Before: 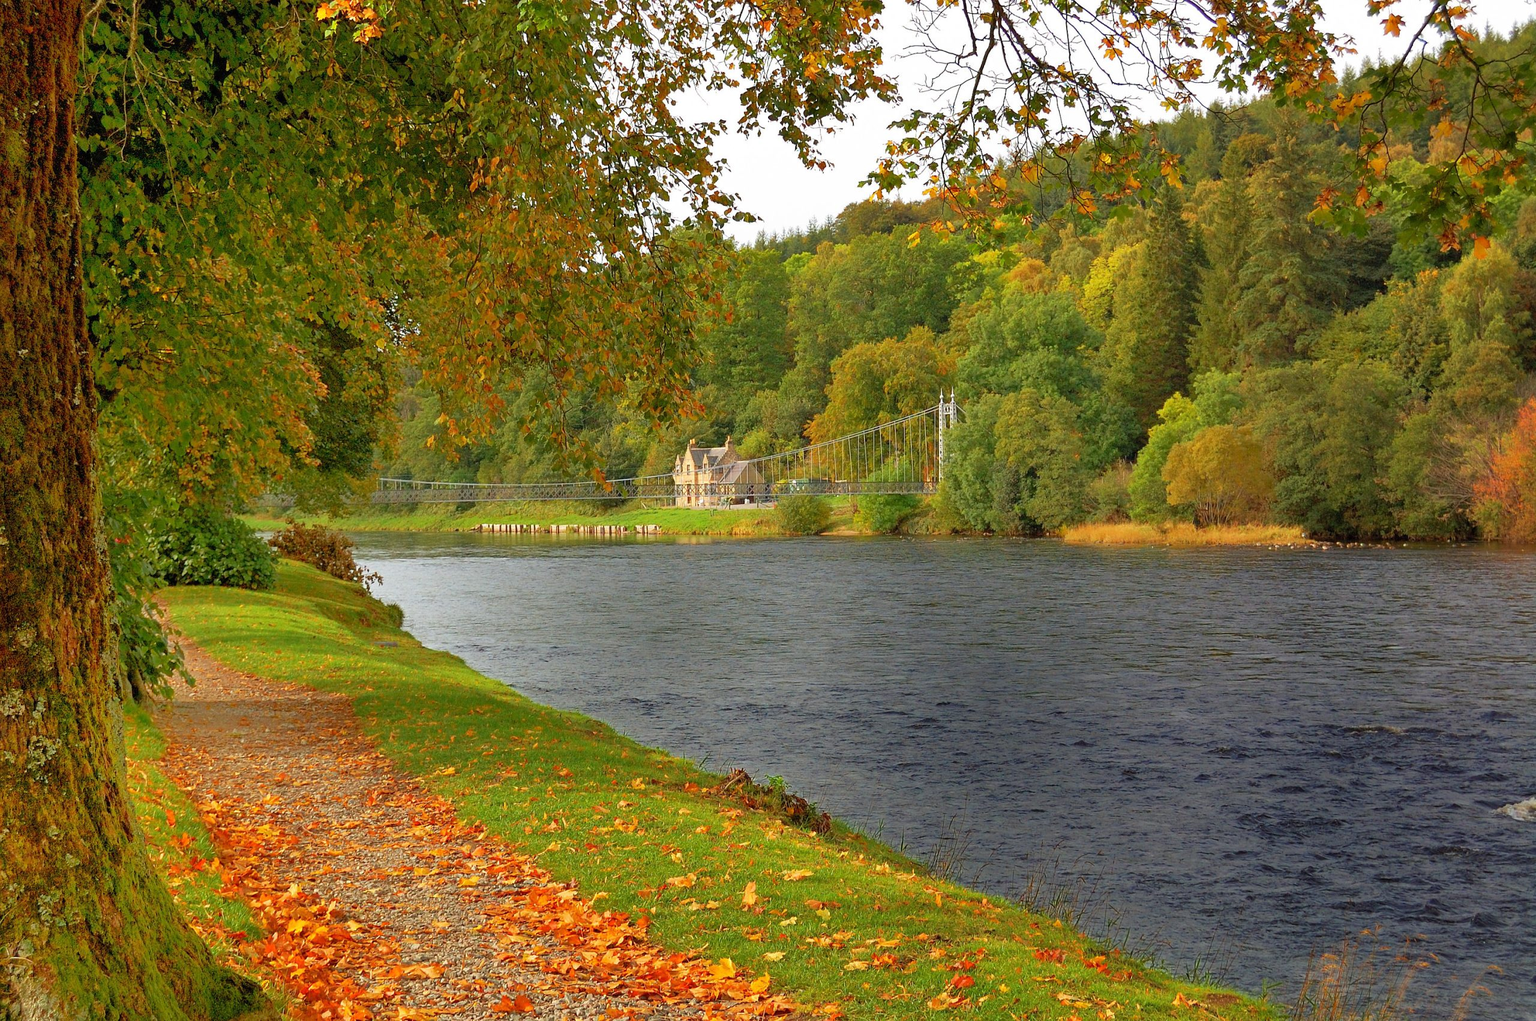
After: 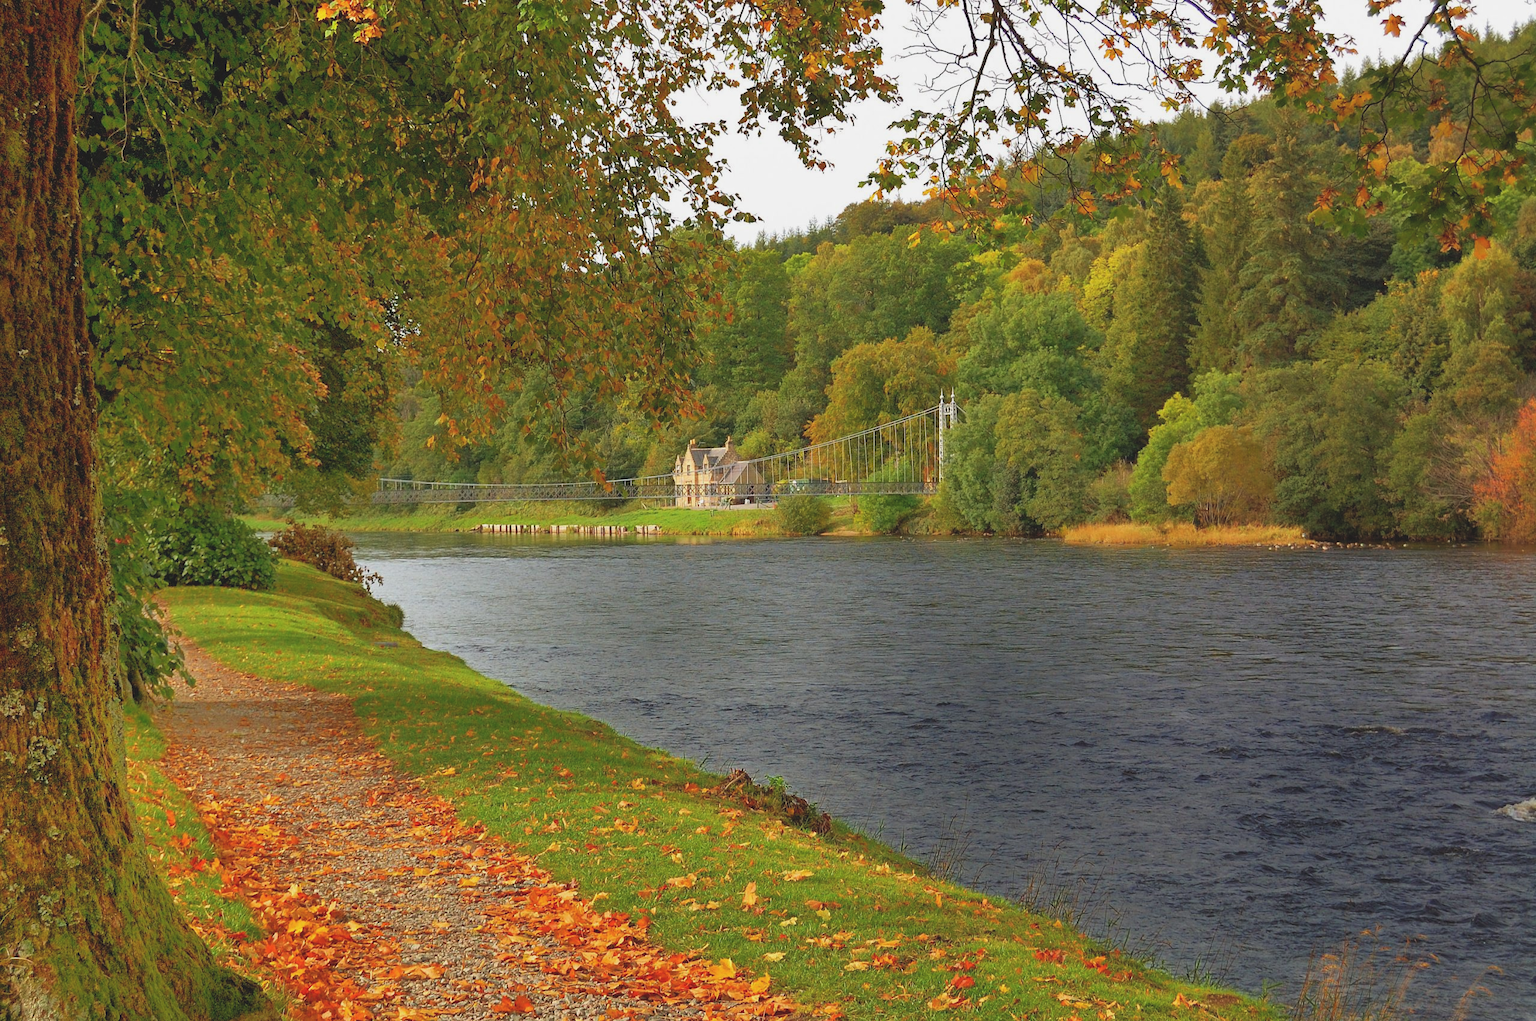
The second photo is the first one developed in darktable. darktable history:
exposure: black level correction -0.014, exposure -0.189 EV, compensate exposure bias true, compensate highlight preservation false
